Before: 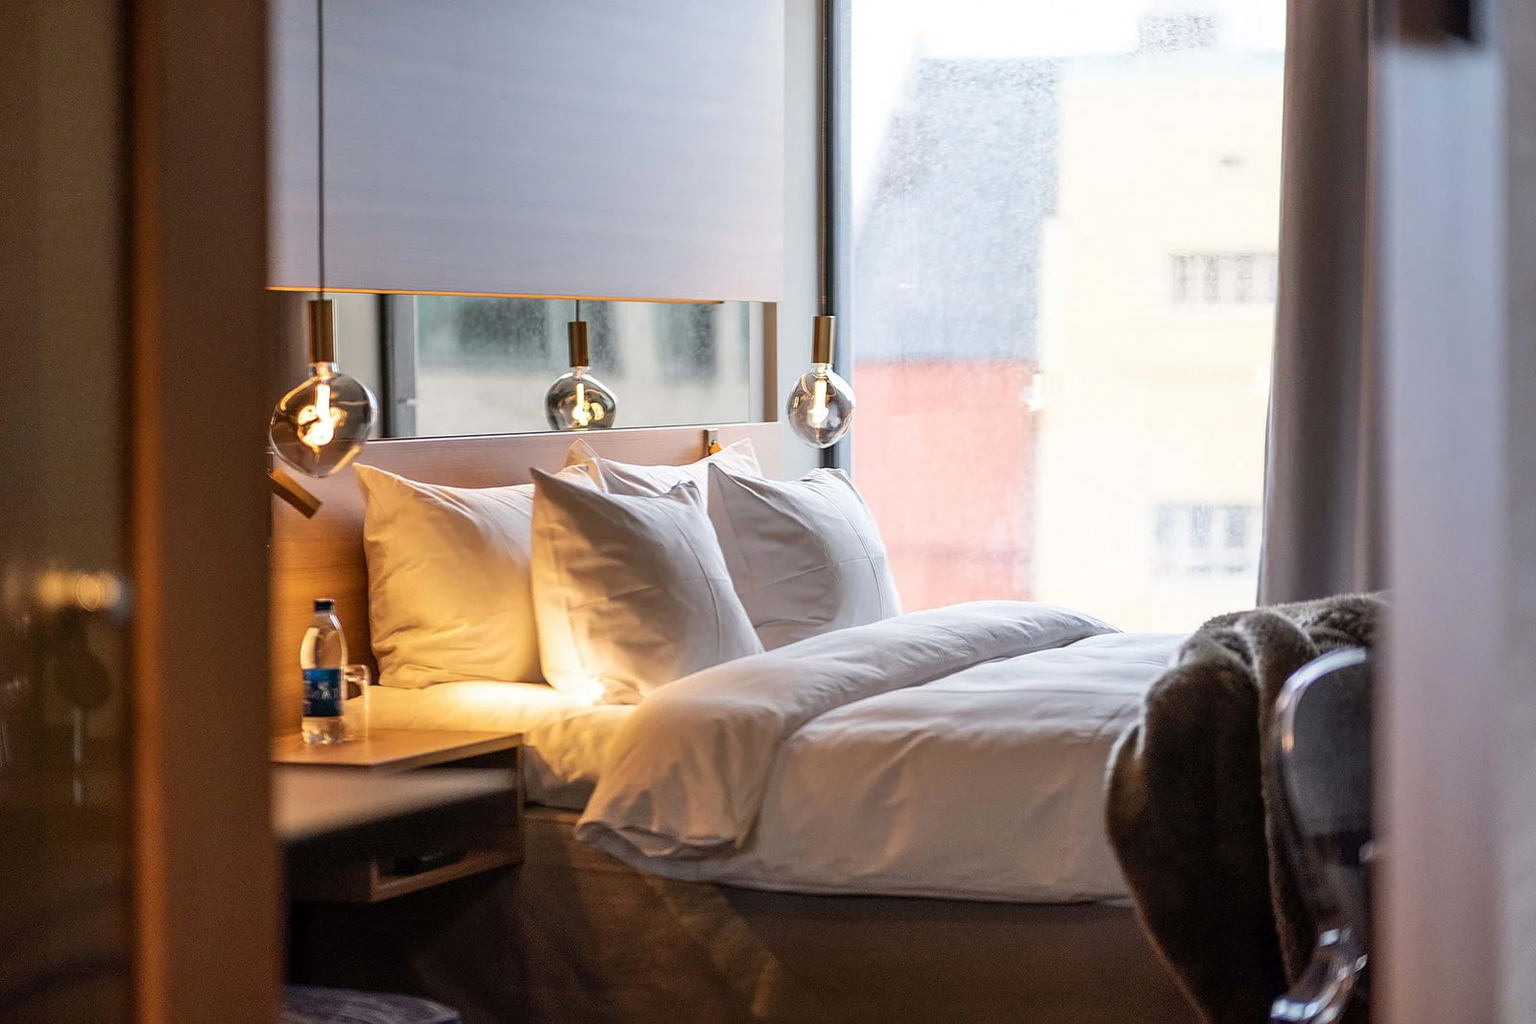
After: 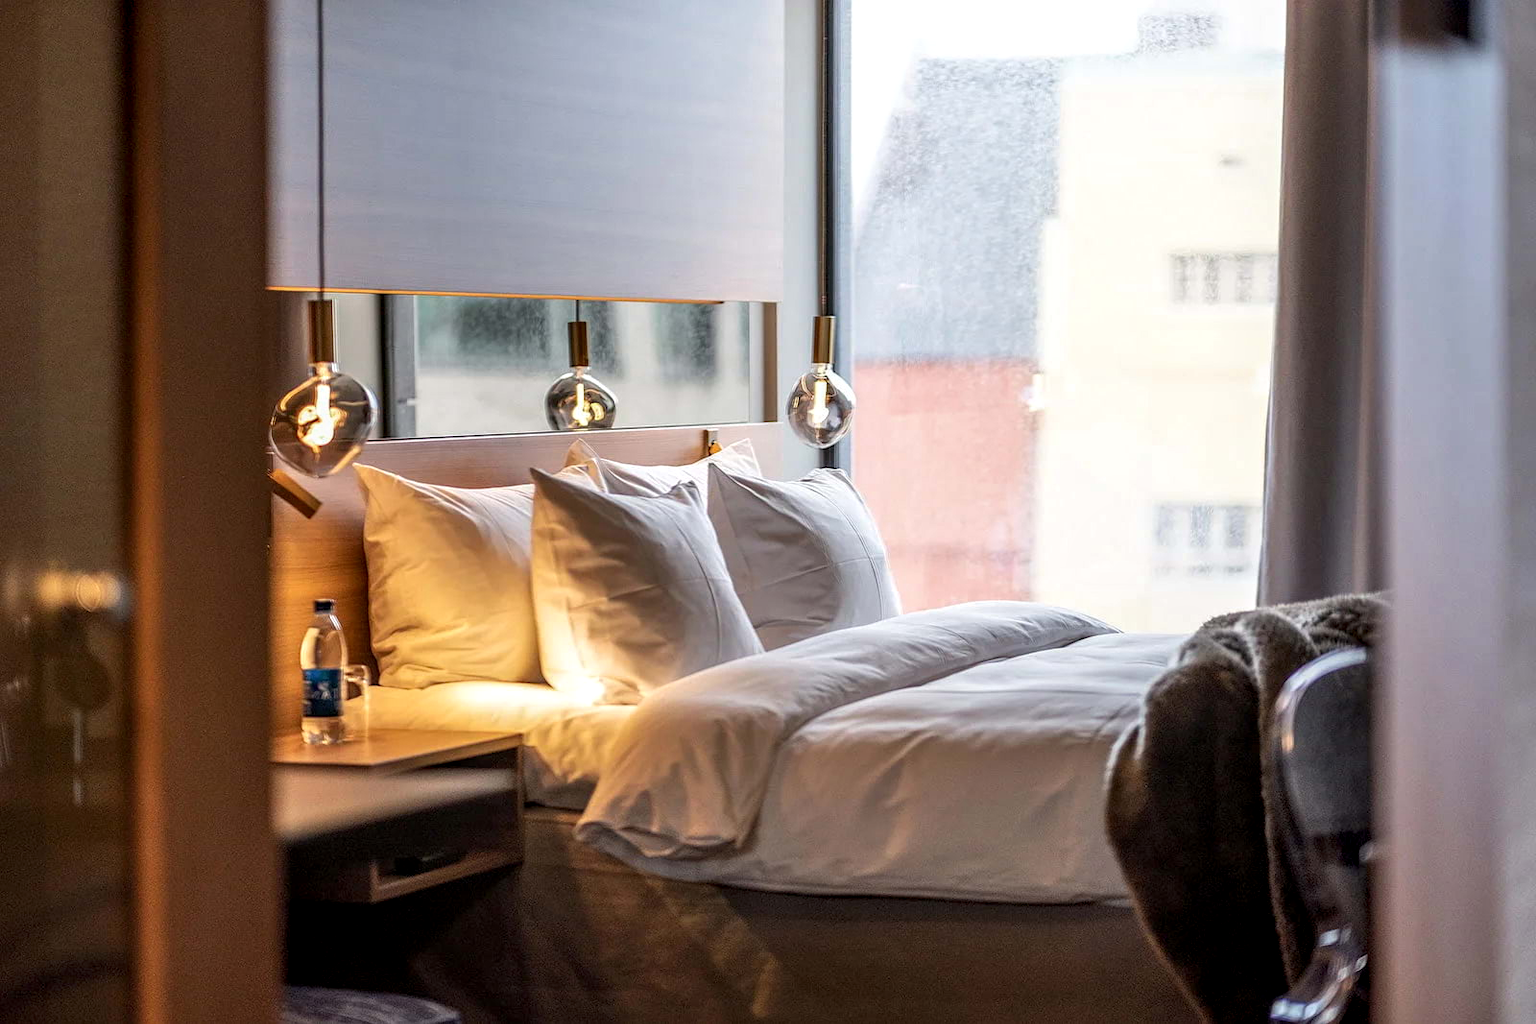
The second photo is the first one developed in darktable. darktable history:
local contrast: highlights 33%, detail 135%
